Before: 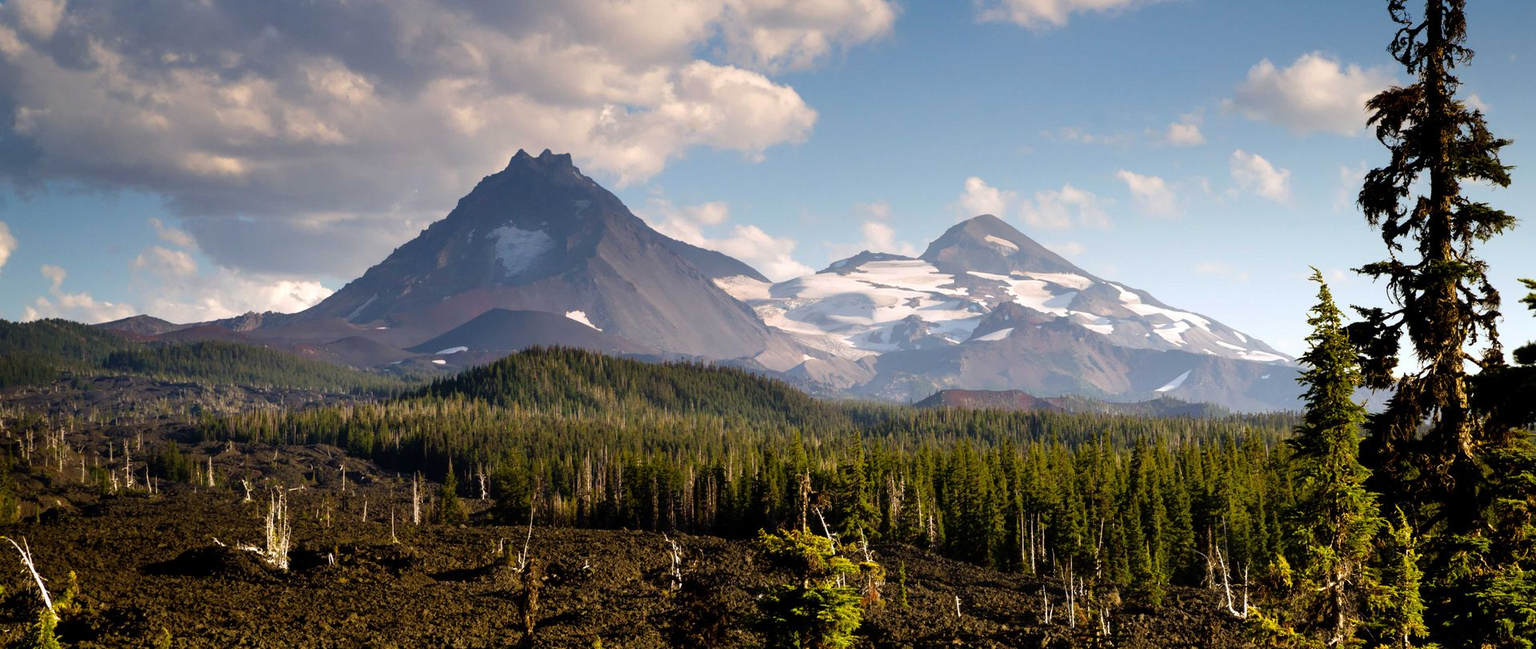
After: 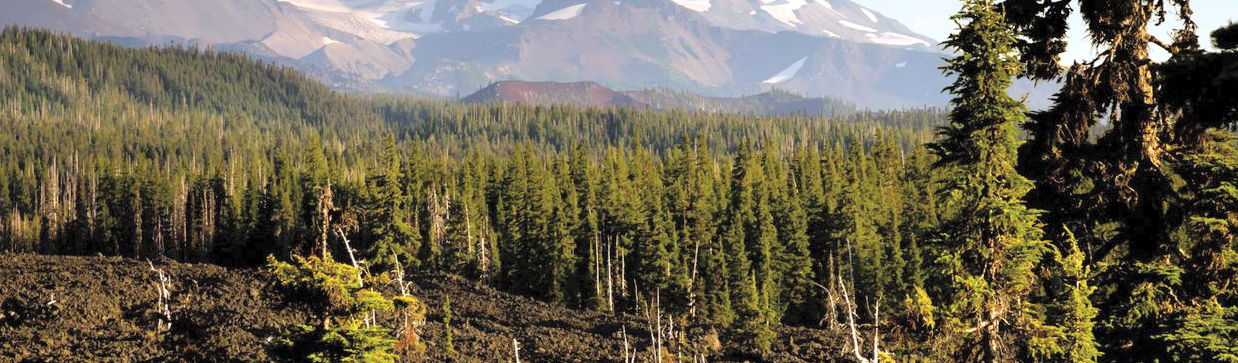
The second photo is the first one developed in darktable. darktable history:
crop and rotate: left 35.509%, top 50.238%, bottom 4.934%
contrast brightness saturation: brightness 0.28
